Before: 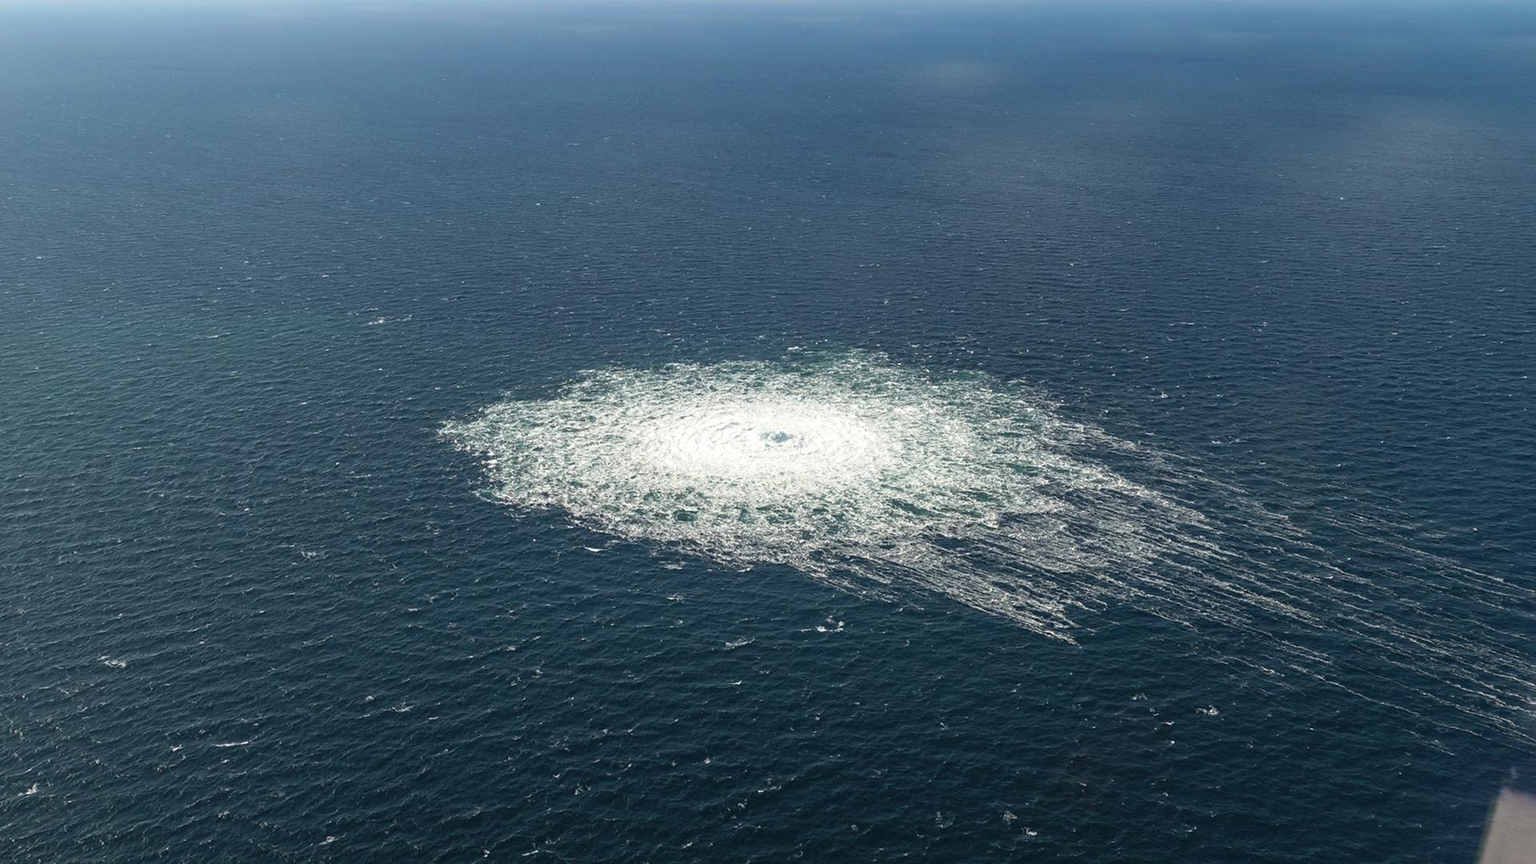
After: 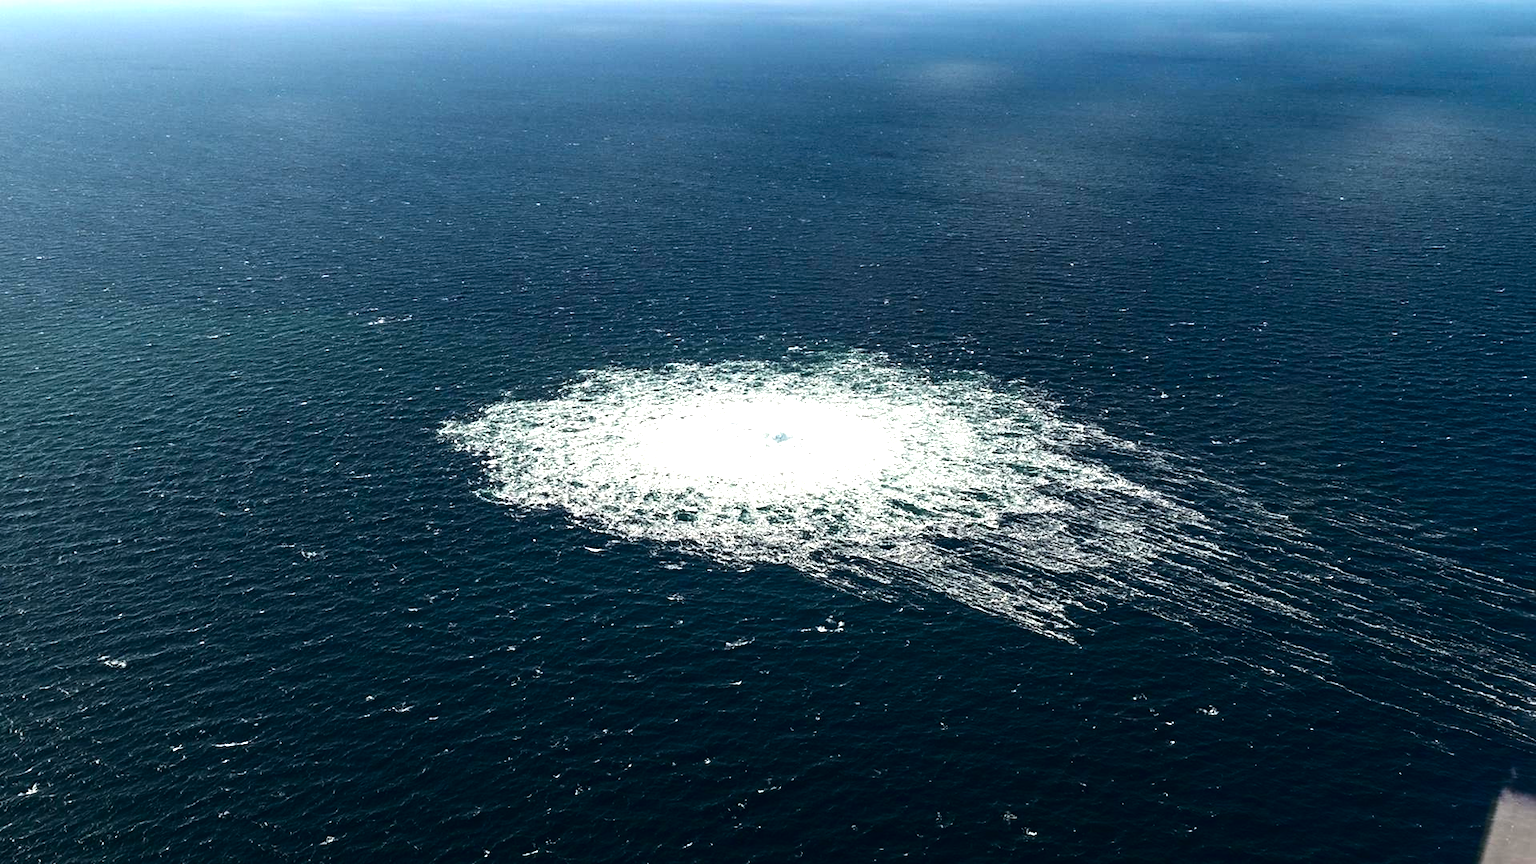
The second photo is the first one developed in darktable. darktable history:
exposure: black level correction 0, exposure 0.5 EV, compensate exposure bias true, compensate highlight preservation false
tone equalizer: -8 EV -0.428 EV, -7 EV -0.377 EV, -6 EV -0.332 EV, -5 EV -0.262 EV, -3 EV 0.226 EV, -2 EV 0.347 EV, -1 EV 0.4 EV, +0 EV 0.424 EV, edges refinement/feathering 500, mask exposure compensation -1.57 EV, preserve details no
contrast brightness saturation: contrast 0.19, brightness -0.245, saturation 0.11
